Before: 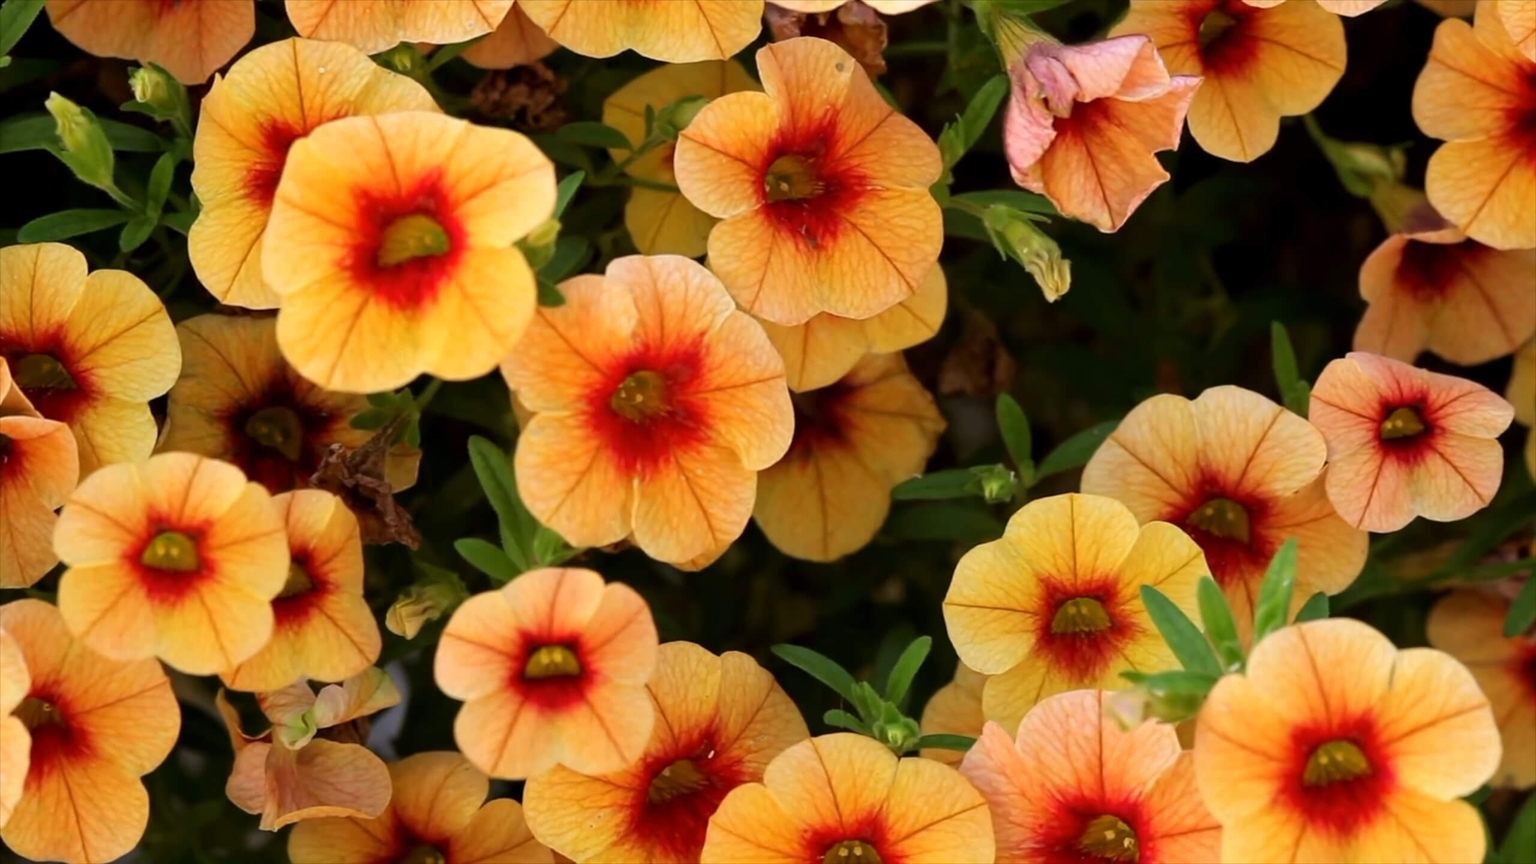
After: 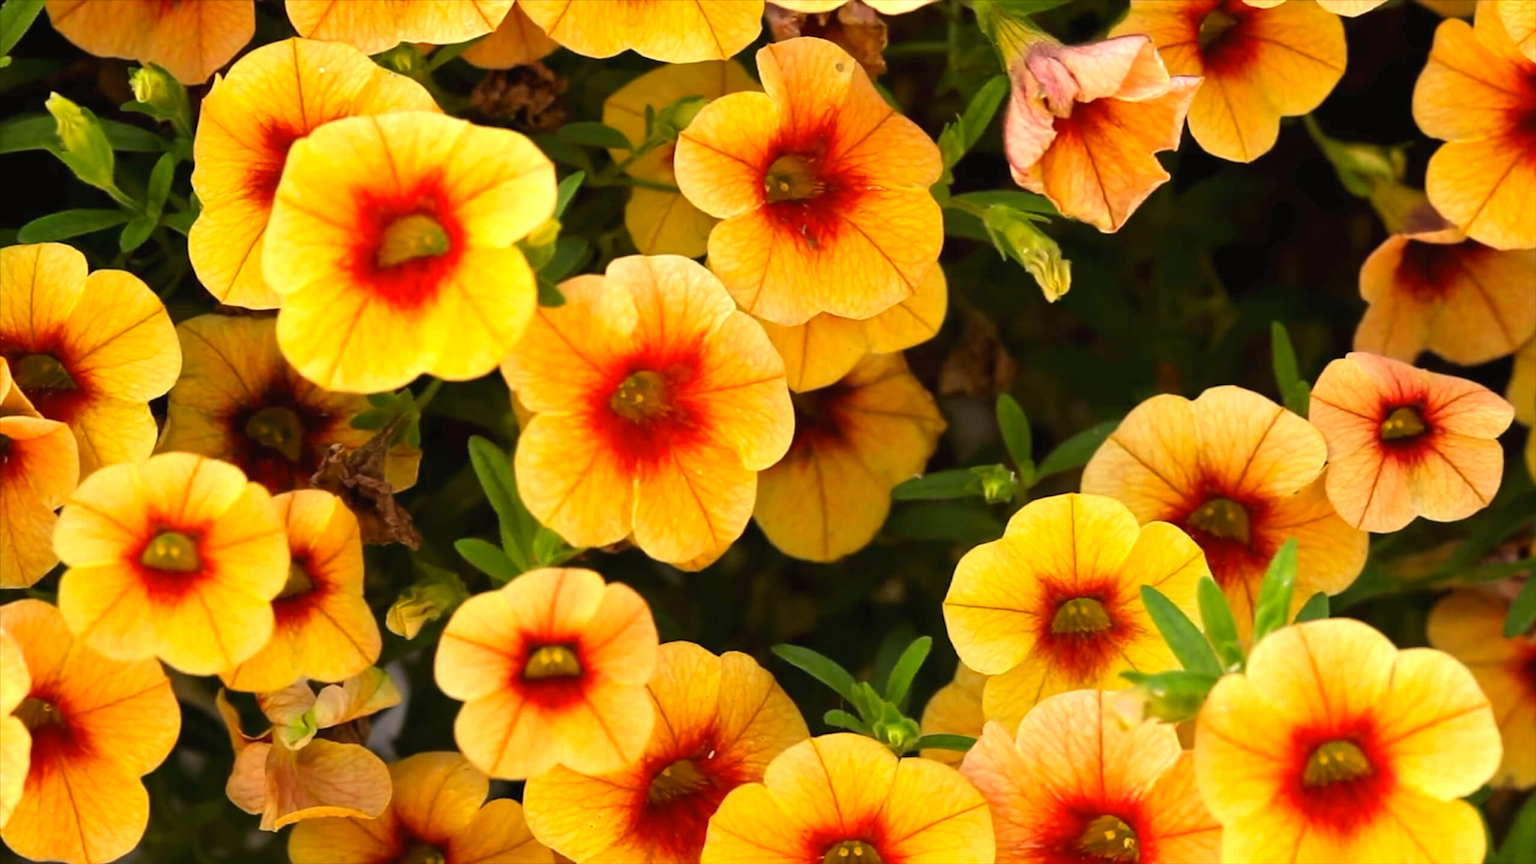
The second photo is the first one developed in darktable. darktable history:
color correction: highlights a* 2.41, highlights b* 22.54
exposure: black level correction -0.002, exposure 0.535 EV, compensate highlight preservation false
